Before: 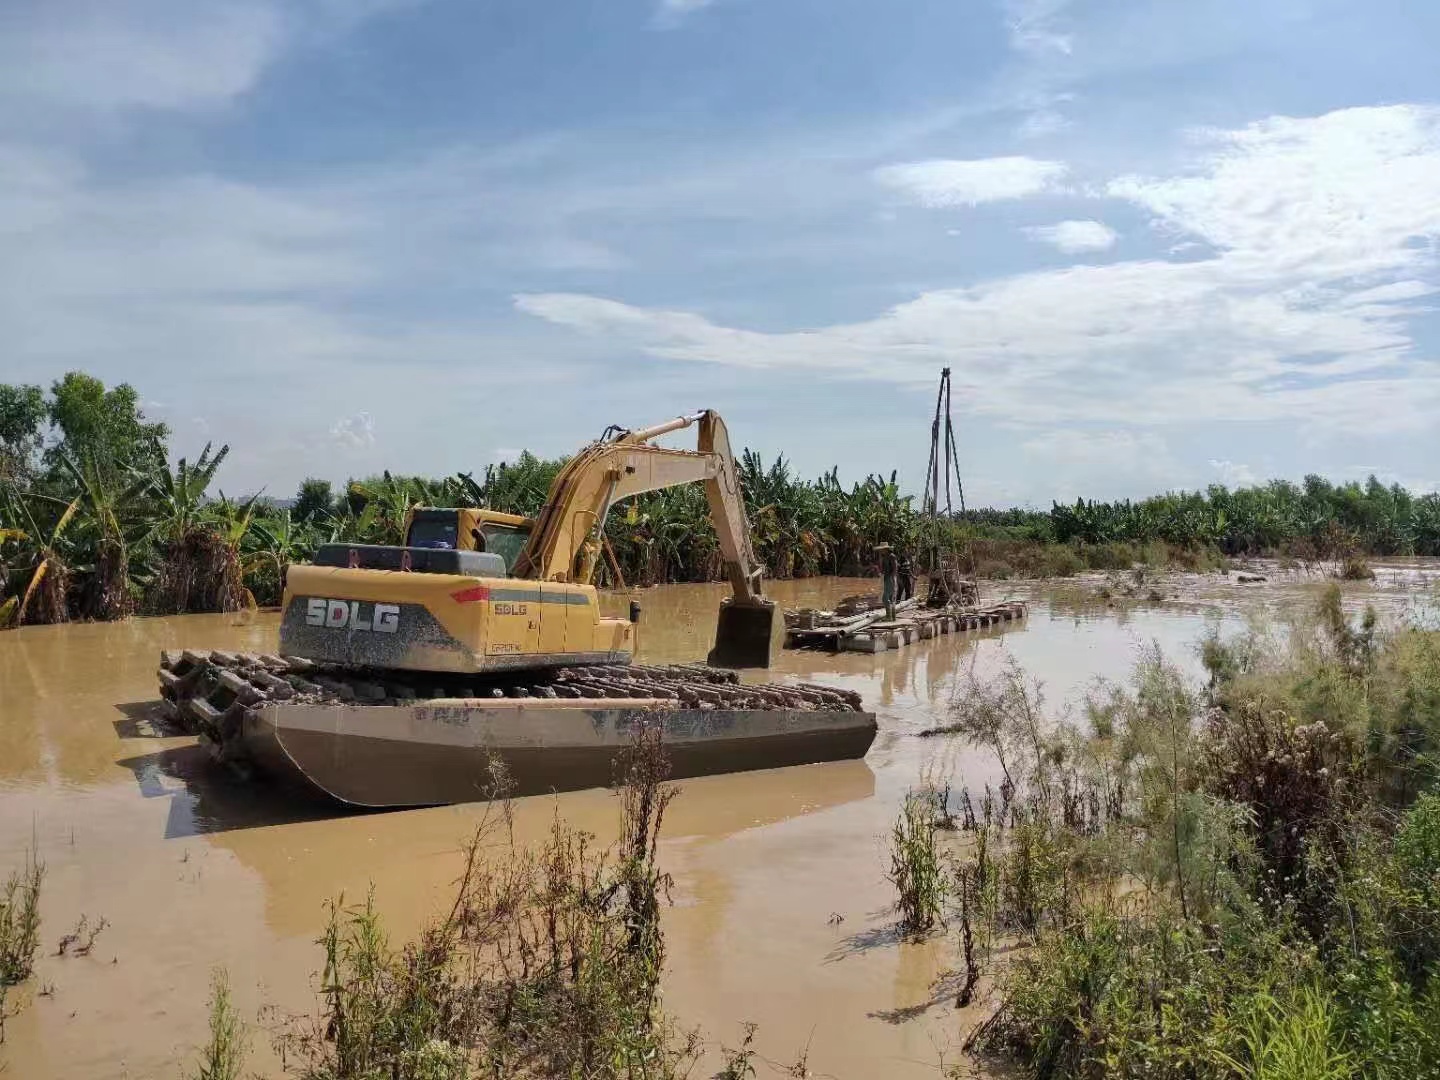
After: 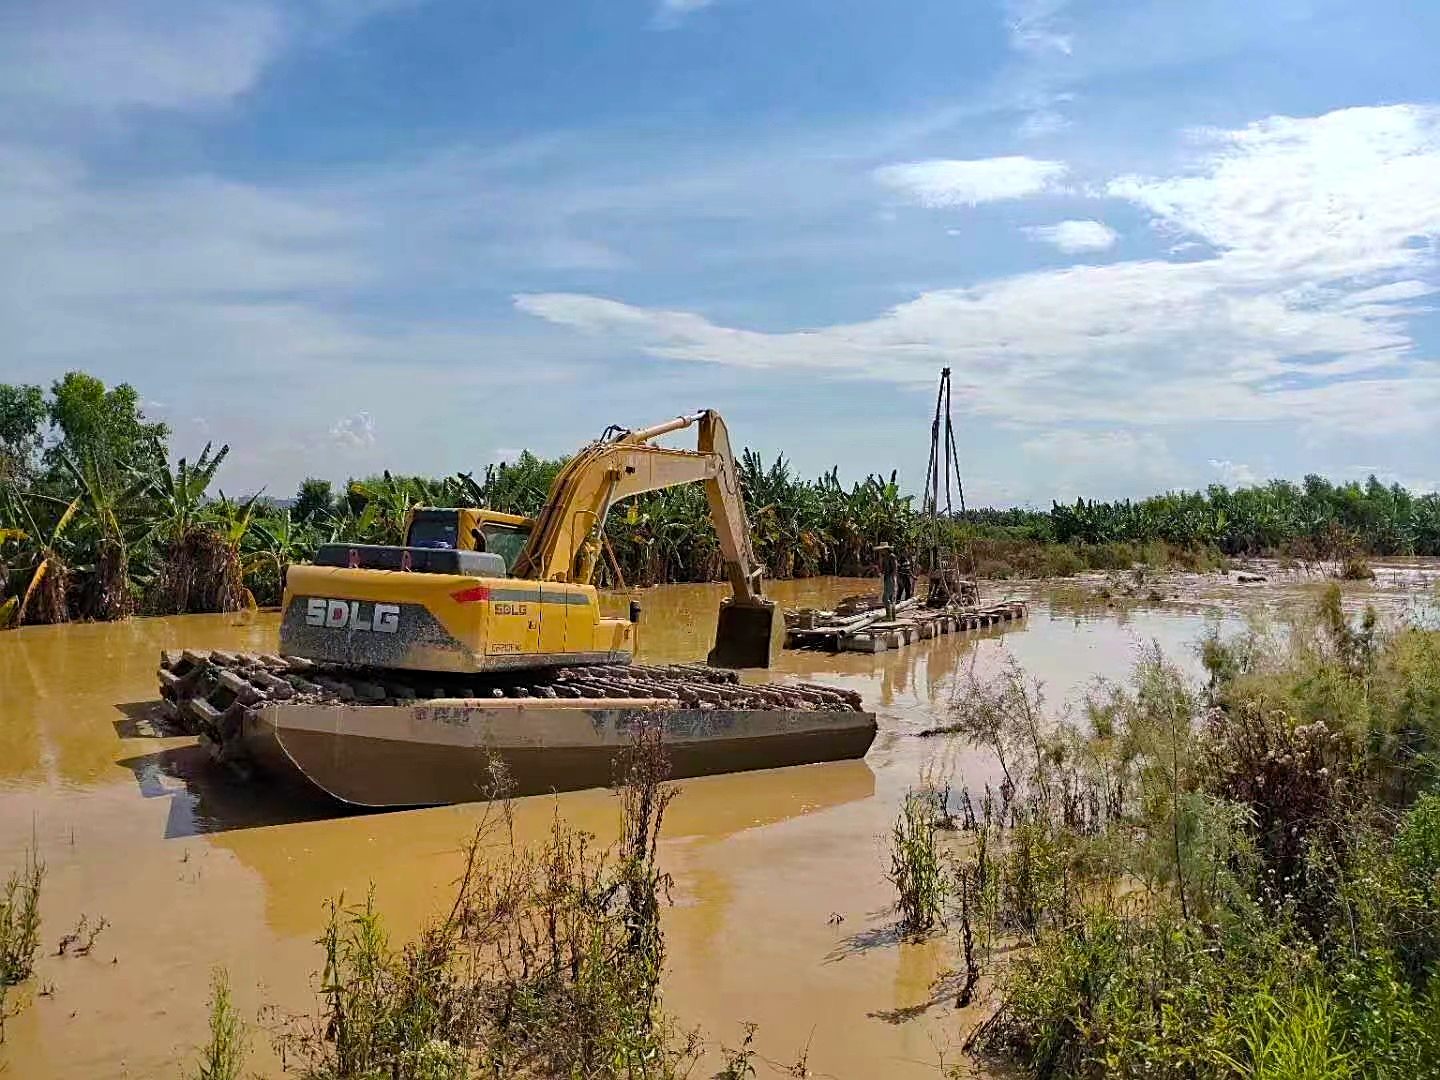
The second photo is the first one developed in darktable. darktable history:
sharpen: on, module defaults
haze removal: compatibility mode true, adaptive false
color balance rgb: linear chroma grading › global chroma 8.33%, perceptual saturation grading › global saturation 18.52%, global vibrance 7.87%
